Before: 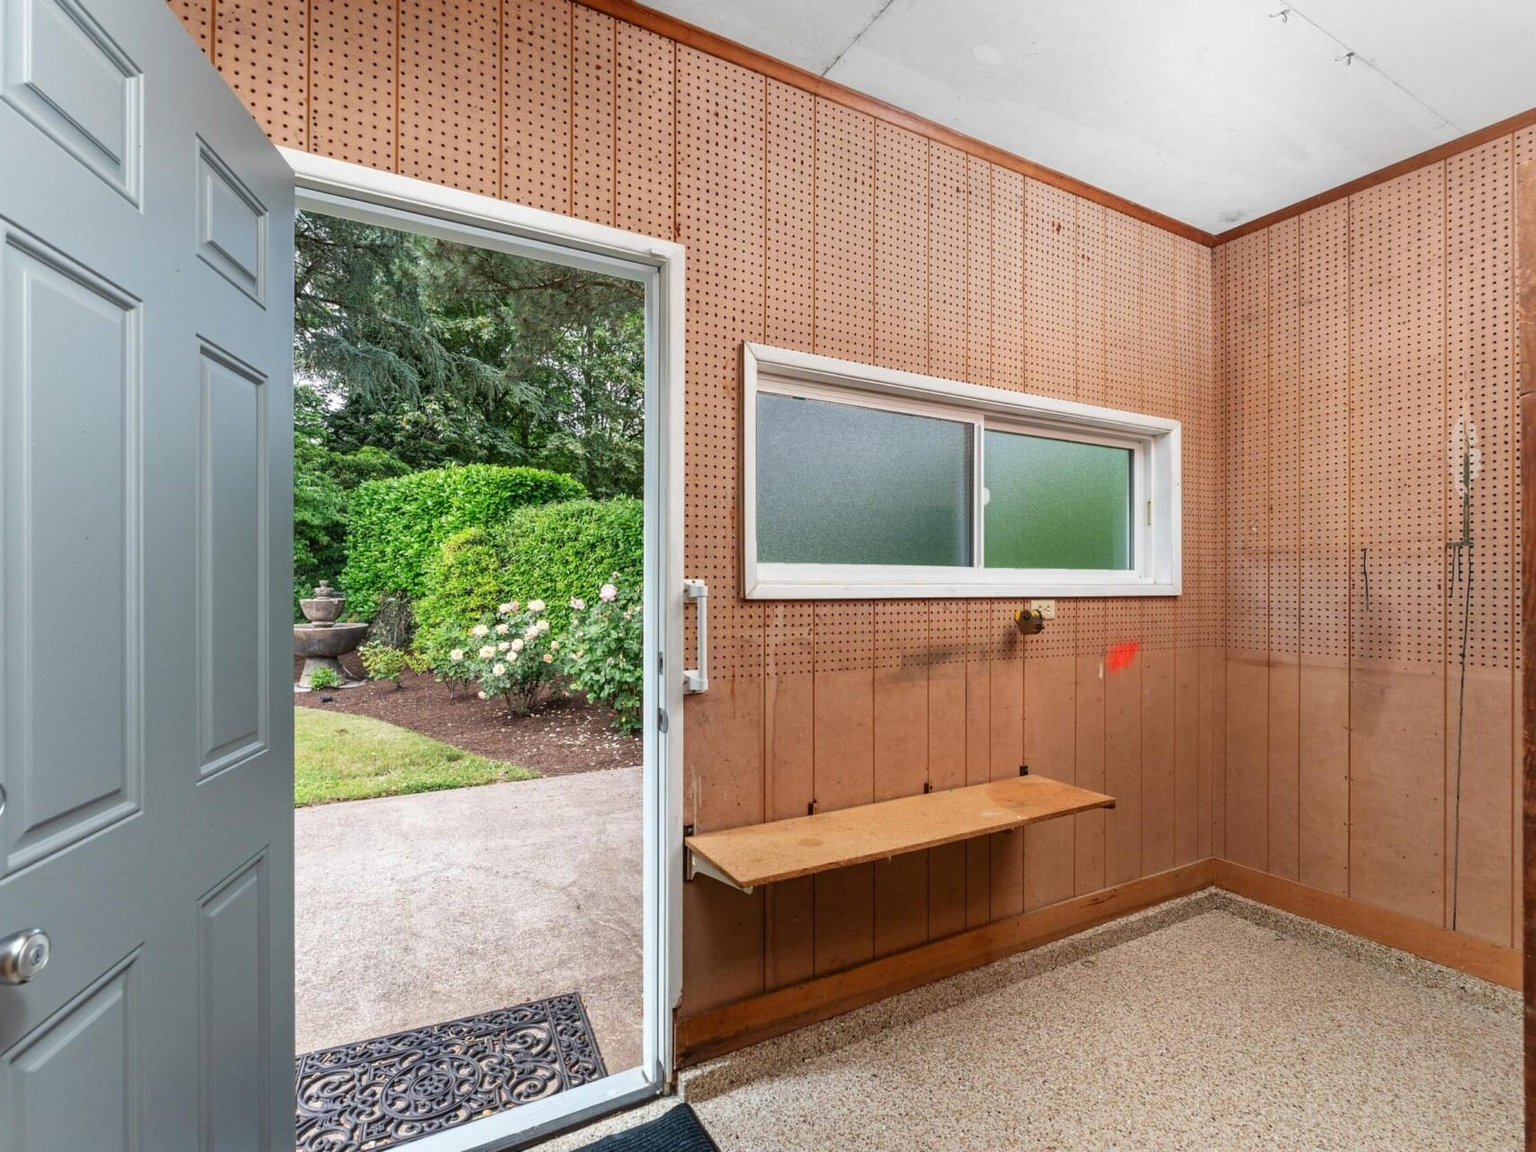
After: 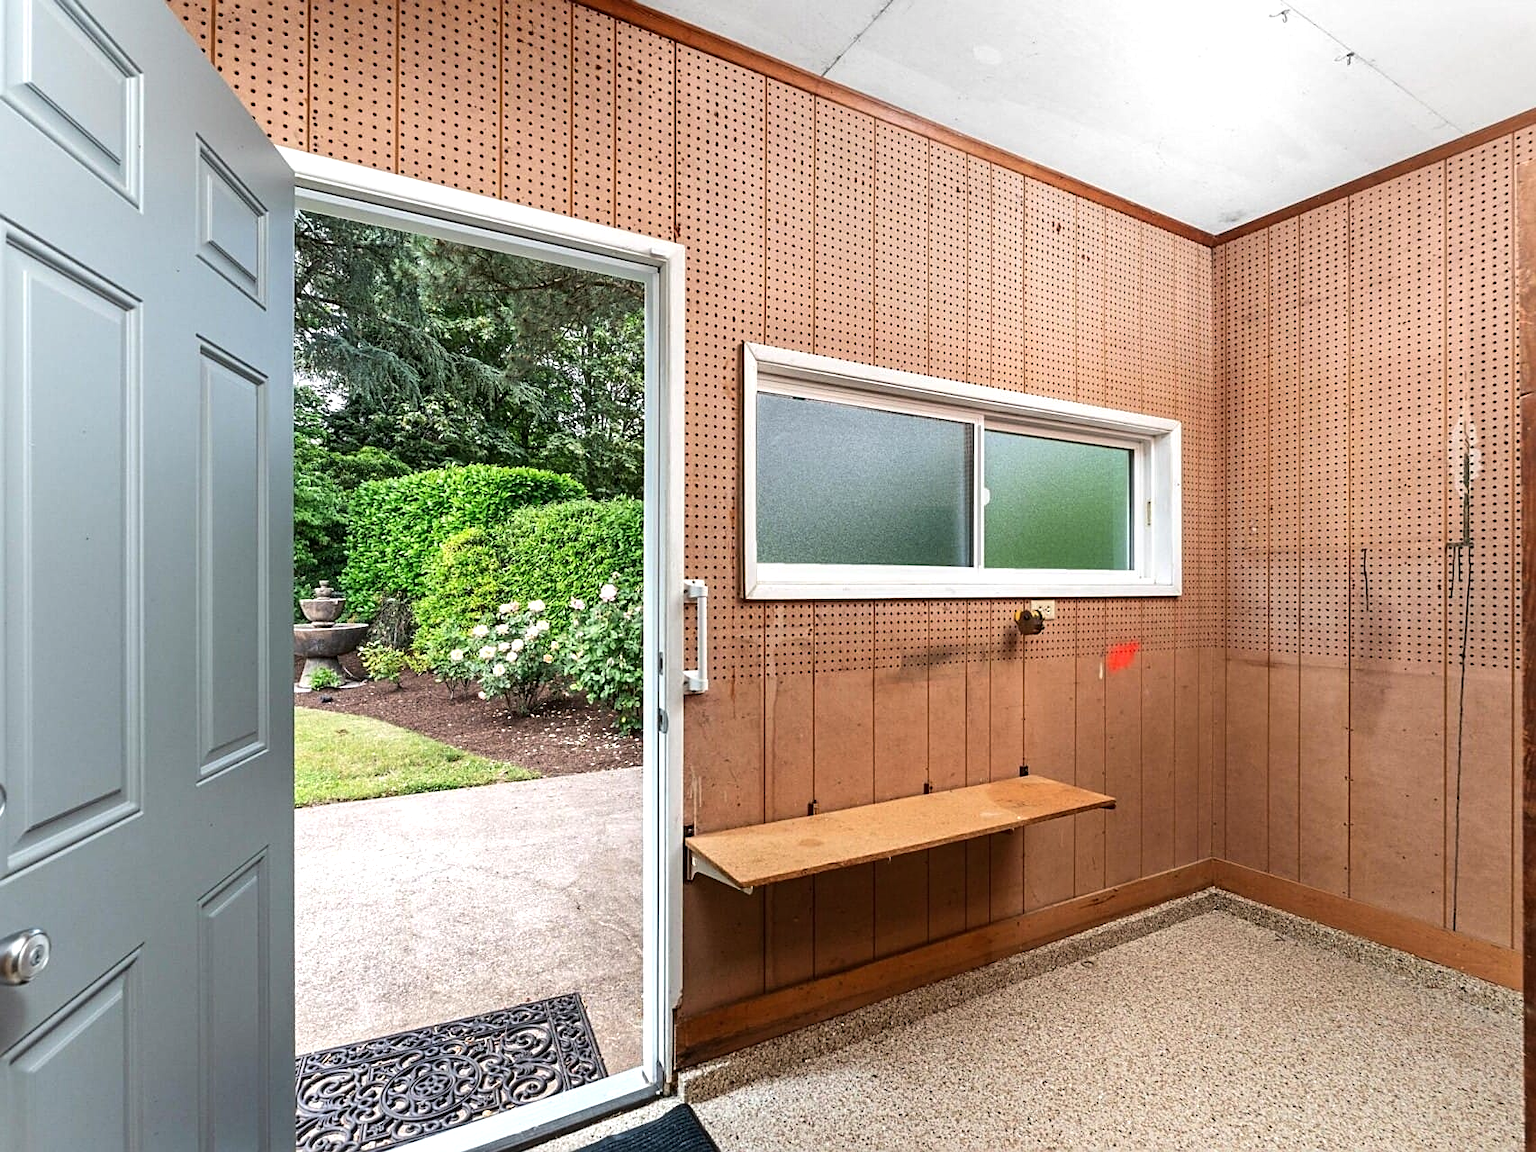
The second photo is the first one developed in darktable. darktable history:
tone equalizer: -8 EV -0.417 EV, -7 EV -0.389 EV, -6 EV -0.333 EV, -5 EV -0.222 EV, -3 EV 0.222 EV, -2 EV 0.333 EV, -1 EV 0.389 EV, +0 EV 0.417 EV, edges refinement/feathering 500, mask exposure compensation -1.57 EV, preserve details no
sharpen: on, module defaults
exposure: compensate highlight preservation false
